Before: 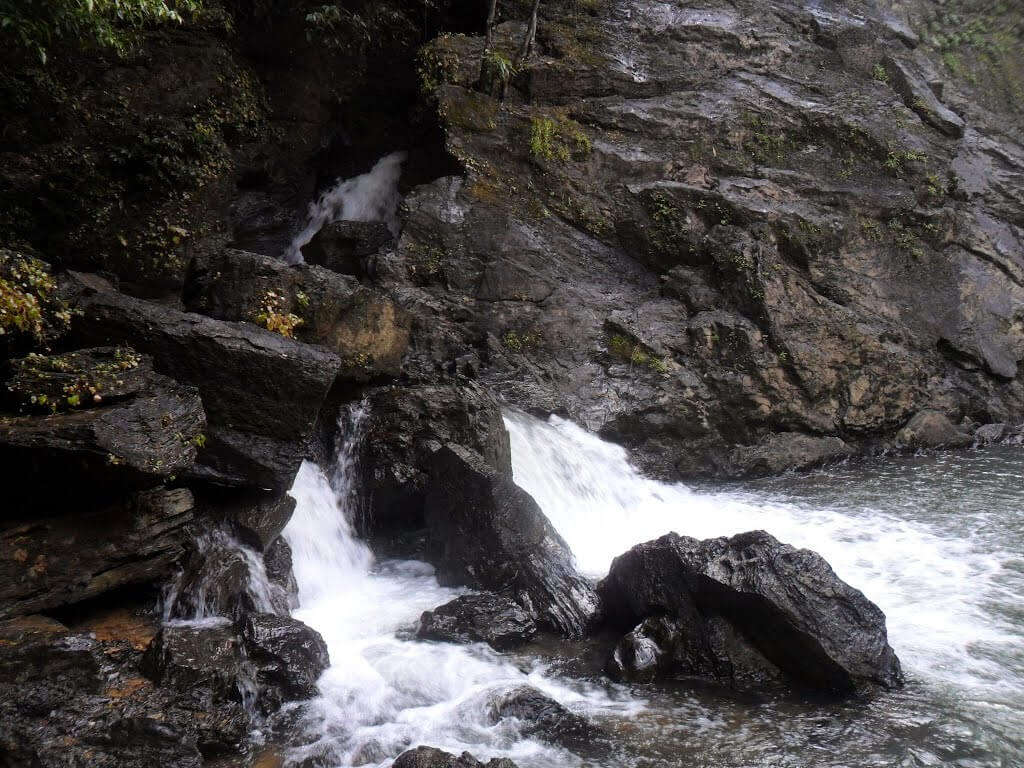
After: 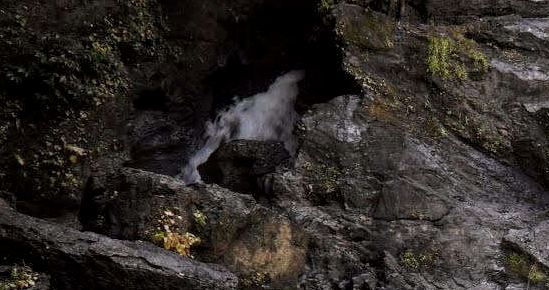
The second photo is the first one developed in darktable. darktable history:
local contrast: detail 130%
tone equalizer: on, module defaults
crop: left 10.121%, top 10.631%, right 36.218%, bottom 51.526%
